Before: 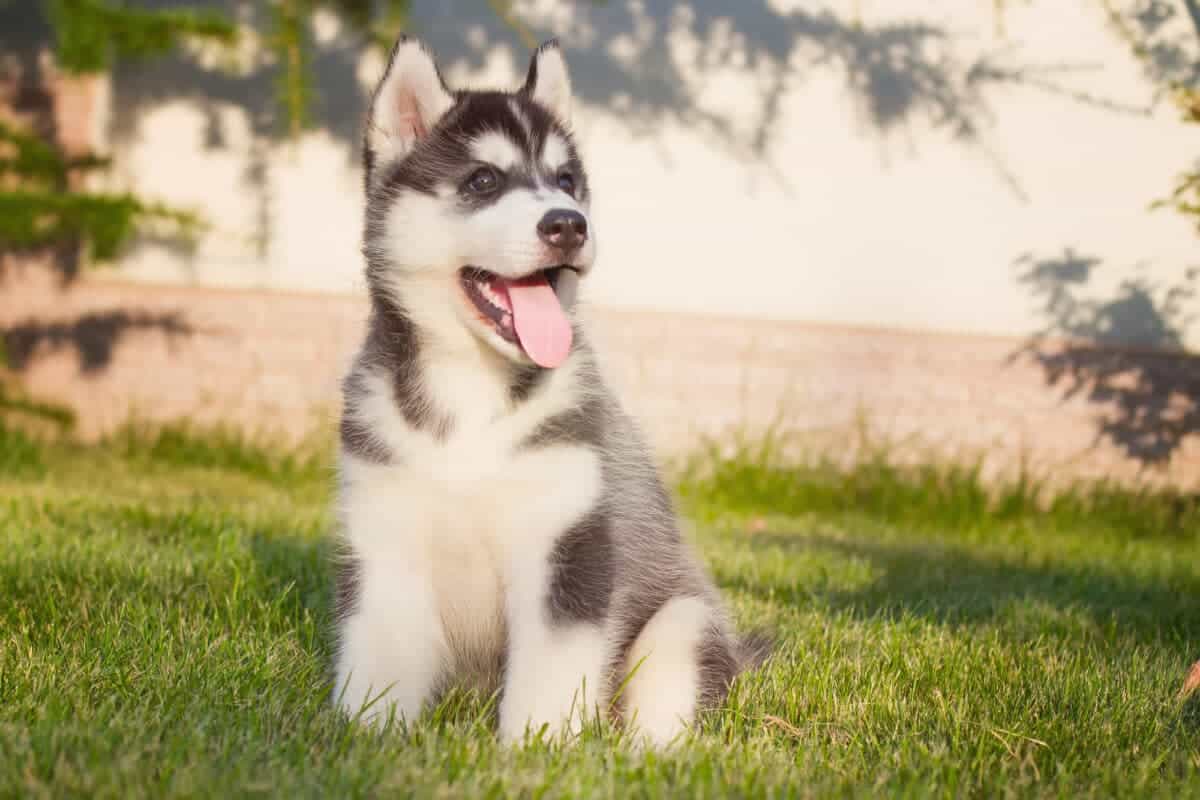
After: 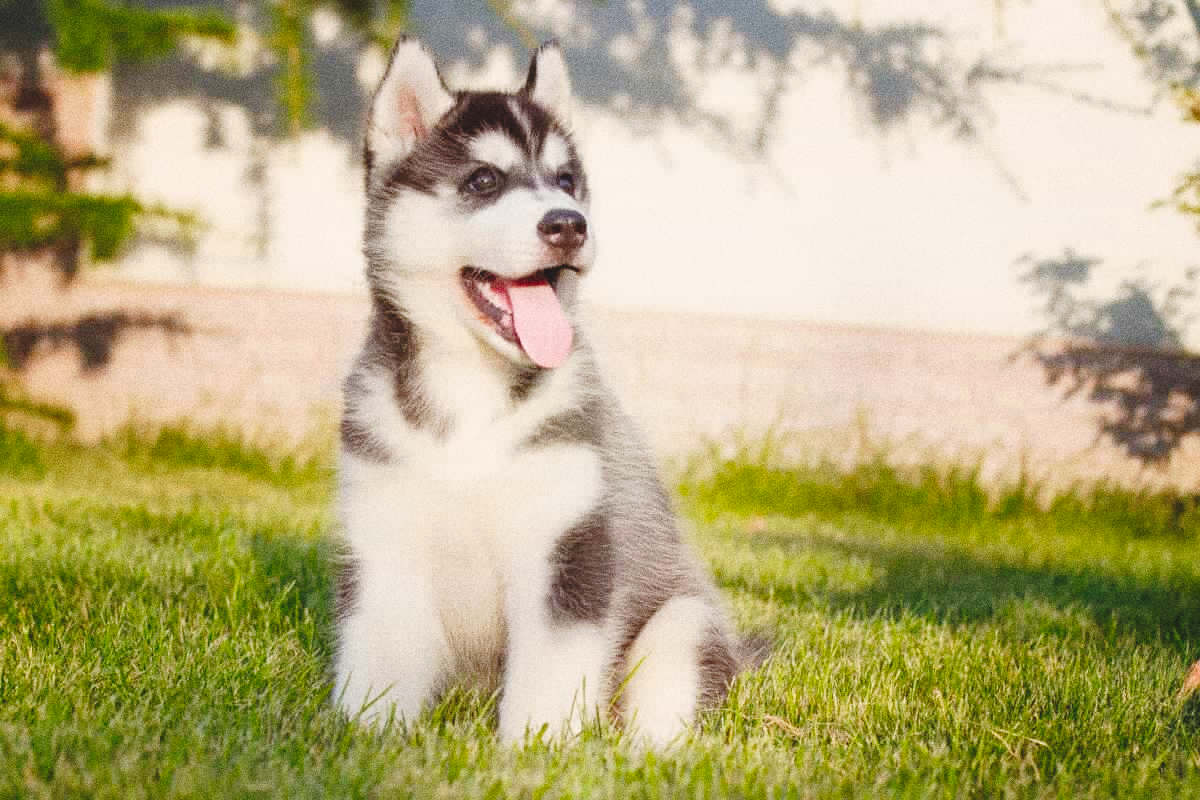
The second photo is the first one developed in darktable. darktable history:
grain: coarseness 0.09 ISO, strength 40%
tone curve: curves: ch0 [(0, 0) (0.003, 0.074) (0.011, 0.079) (0.025, 0.083) (0.044, 0.095) (0.069, 0.097) (0.1, 0.11) (0.136, 0.131) (0.177, 0.159) (0.224, 0.209) (0.277, 0.279) (0.335, 0.367) (0.399, 0.455) (0.468, 0.538) (0.543, 0.621) (0.623, 0.699) (0.709, 0.782) (0.801, 0.848) (0.898, 0.924) (1, 1)], preserve colors none
